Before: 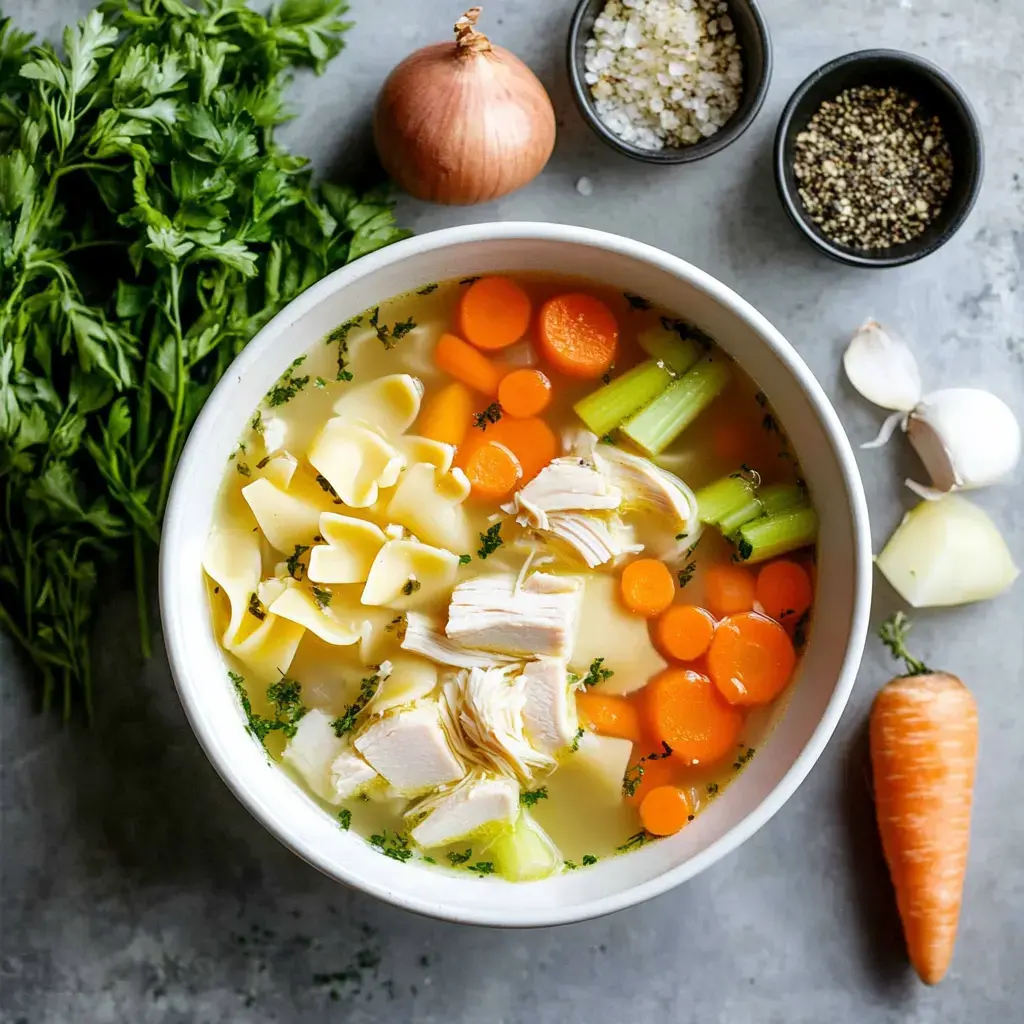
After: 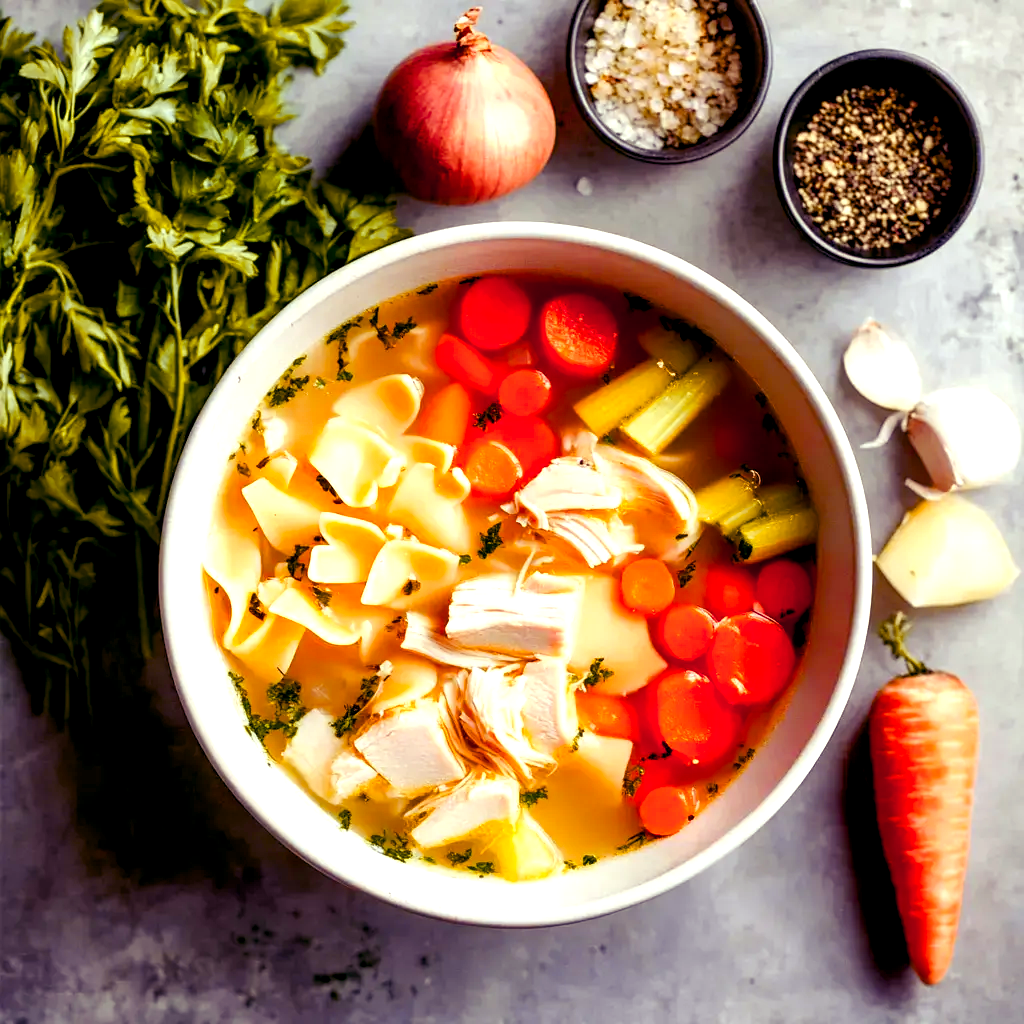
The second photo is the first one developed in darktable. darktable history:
color zones: curves: ch1 [(0.235, 0.558) (0.75, 0.5)]; ch2 [(0.25, 0.462) (0.749, 0.457)], mix 25.94%
color balance rgb: shadows lift › luminance -21.66%, shadows lift › chroma 8.98%, shadows lift › hue 283.37°, power › chroma 1.55%, power › hue 25.59°, highlights gain › luminance 6.08%, highlights gain › chroma 2.55%, highlights gain › hue 90°, global offset › luminance -0.87%, perceptual saturation grading › global saturation 27.49%, perceptual saturation grading › highlights -28.39%, perceptual saturation grading › mid-tones 15.22%, perceptual saturation grading › shadows 33.98%, perceptual brilliance grading › highlights 10%, perceptual brilliance grading › mid-tones 5%
